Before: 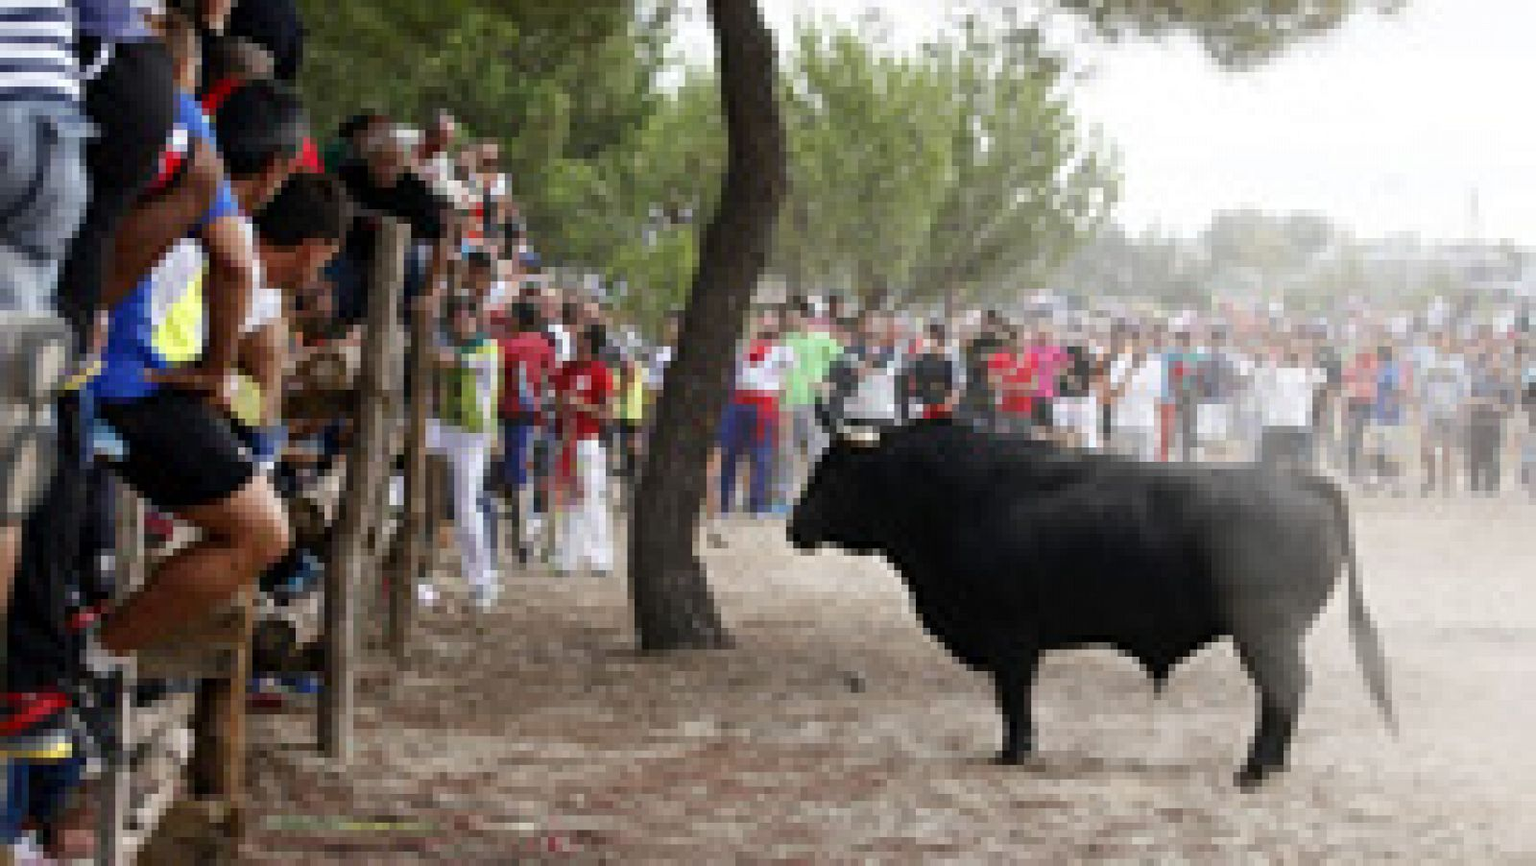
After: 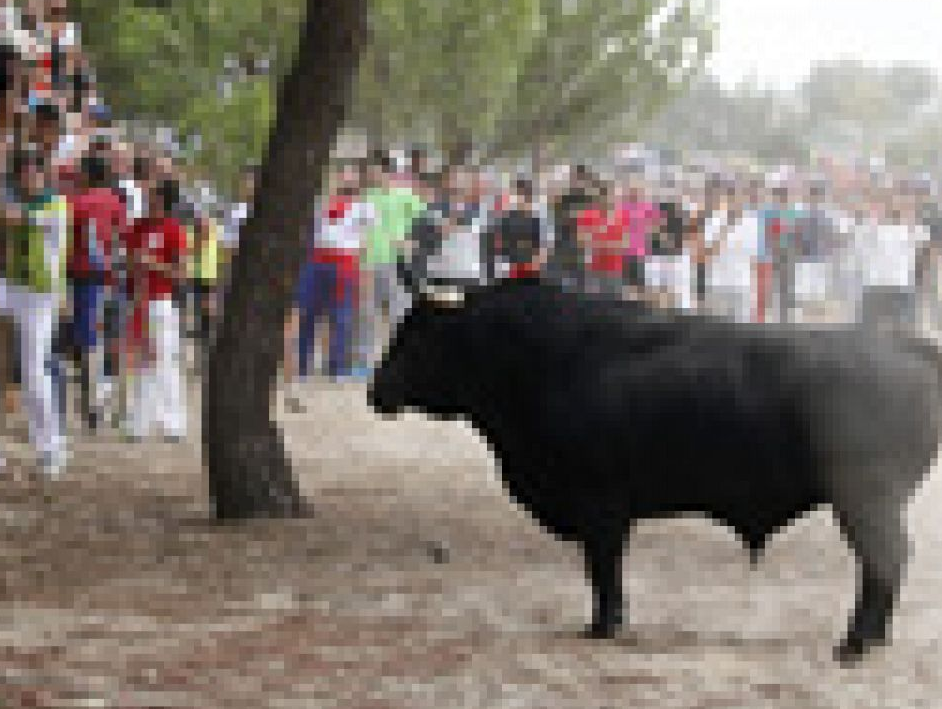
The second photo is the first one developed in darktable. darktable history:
crop and rotate: left 28.277%, top 17.597%, right 12.813%, bottom 3.711%
color correction: highlights b* -0.04
